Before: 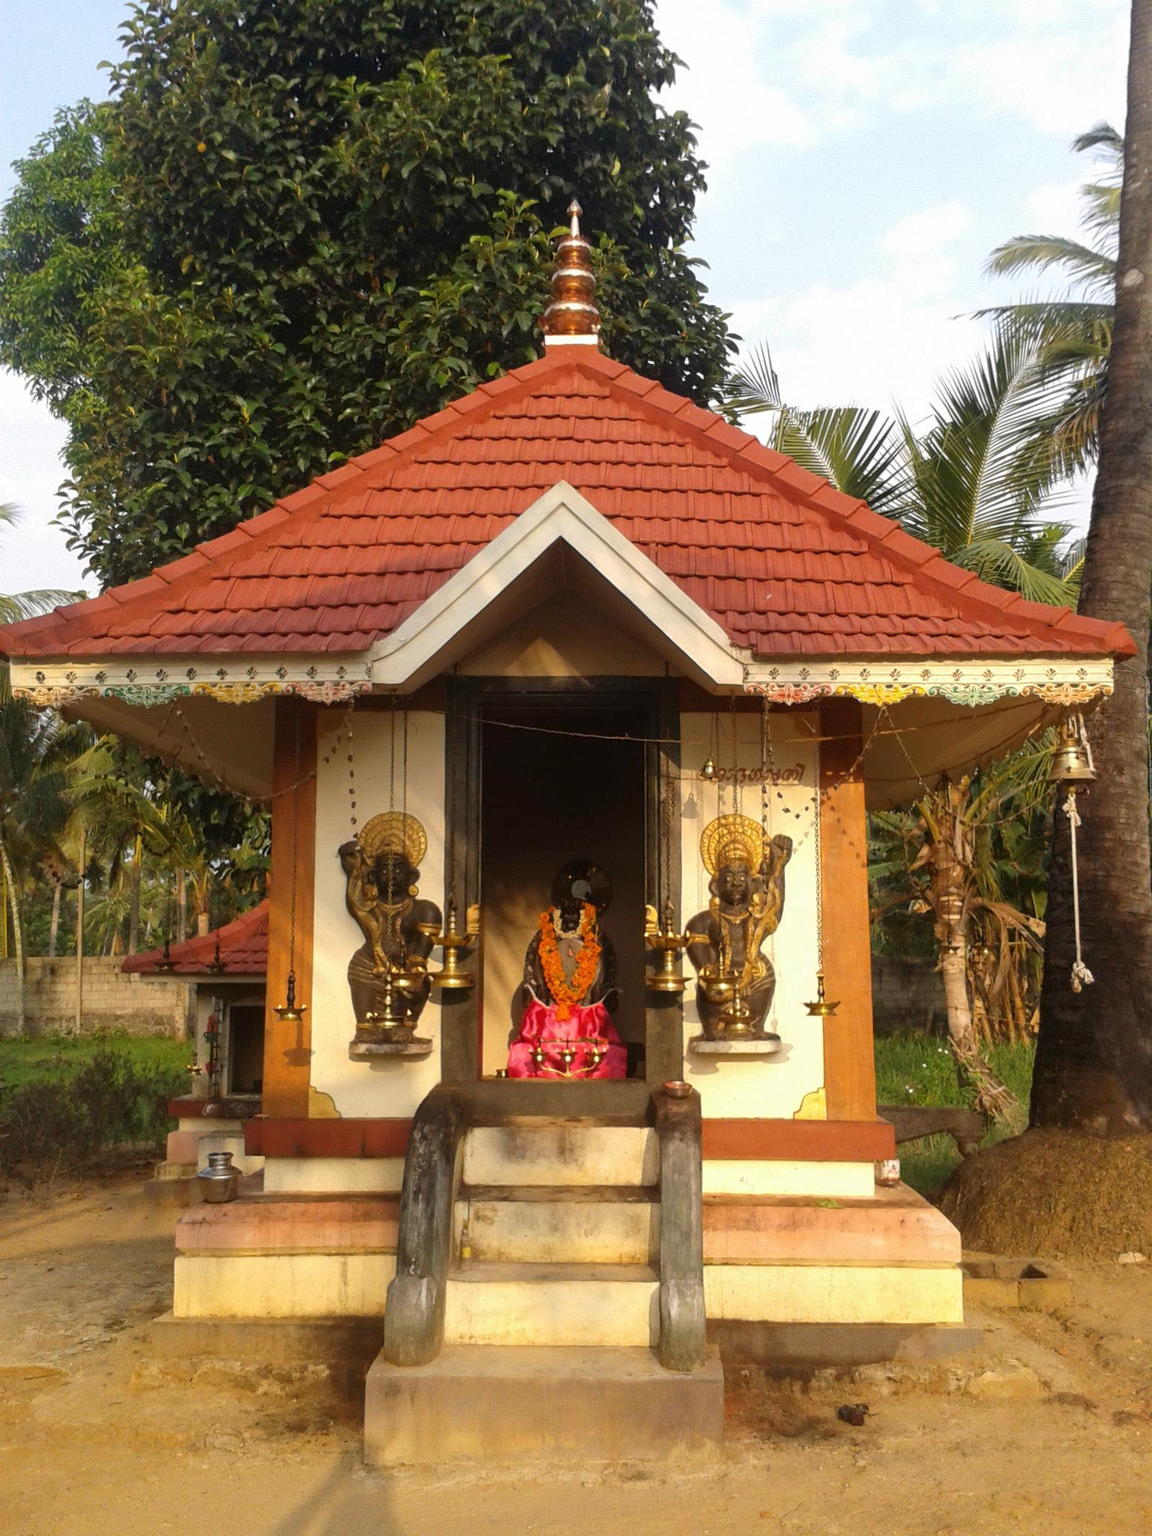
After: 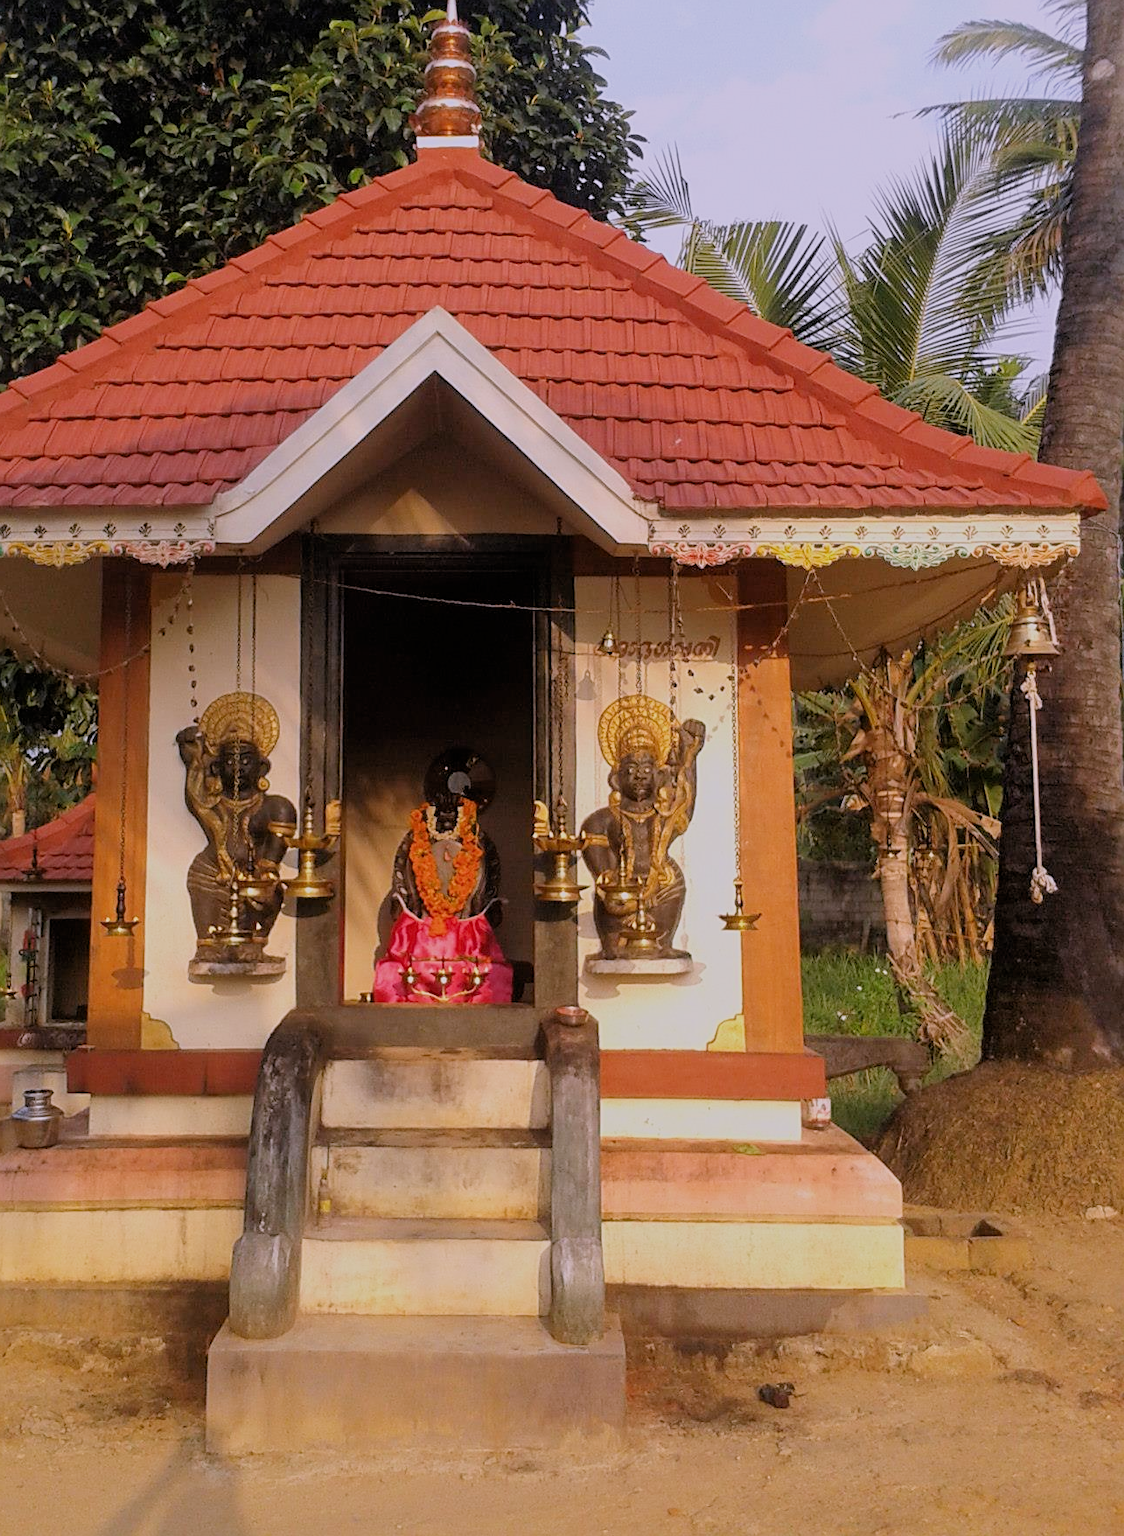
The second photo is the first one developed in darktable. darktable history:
filmic rgb: black relative exposure -8.79 EV, white relative exposure 4.98 EV, threshold 3 EV, target black luminance 0%, hardness 3.77, latitude 66.33%, contrast 0.822, shadows ↔ highlights balance 20%, color science v5 (2021), contrast in shadows safe, contrast in highlights safe, enable highlight reconstruction true
sharpen: on, module defaults
white balance: red 1.042, blue 1.17
crop: left 16.315%, top 14.246%
